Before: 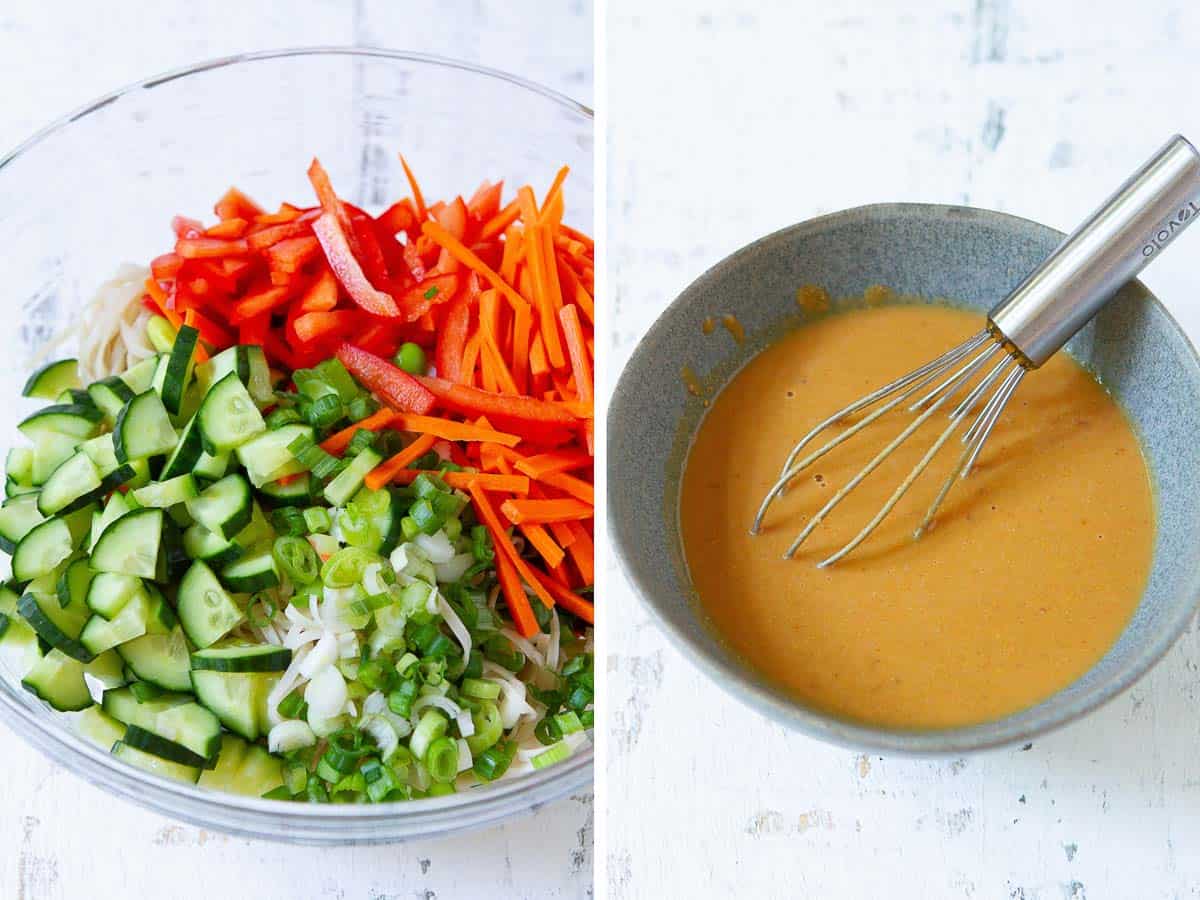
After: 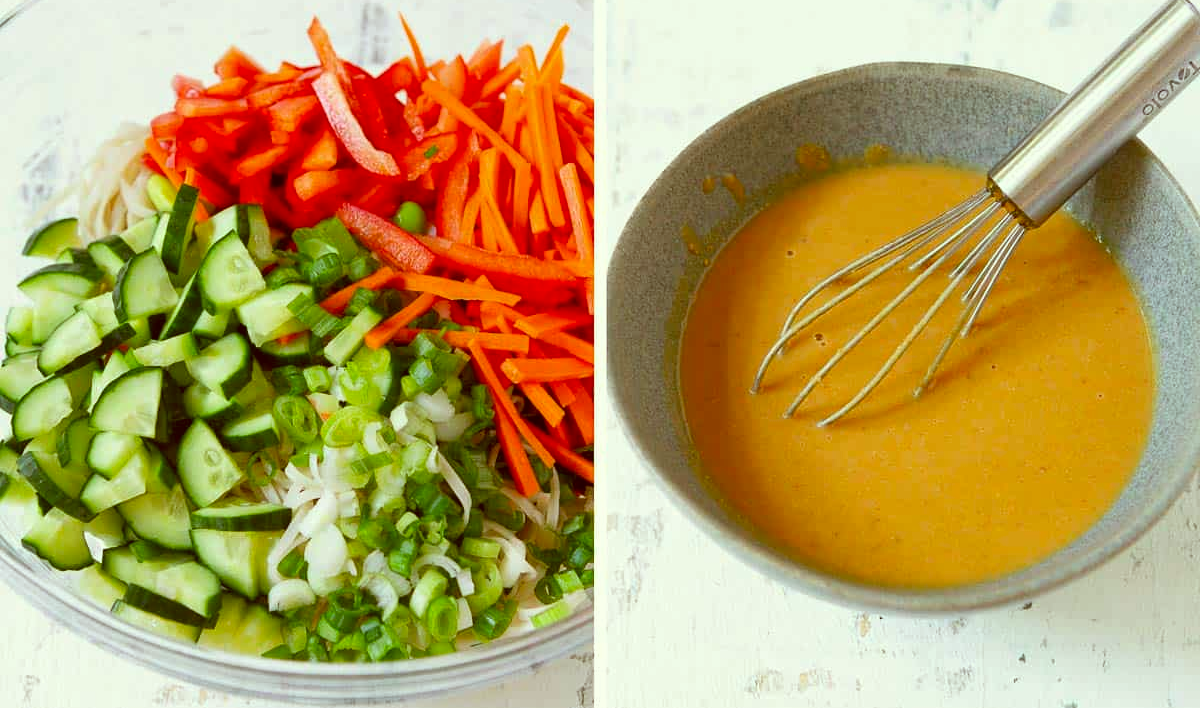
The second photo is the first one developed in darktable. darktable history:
crop and rotate: top 15.774%, bottom 5.506%
levels: levels [0, 0.499, 1]
color correction: highlights a* -5.94, highlights b* 9.48, shadows a* 10.12, shadows b* 23.94
